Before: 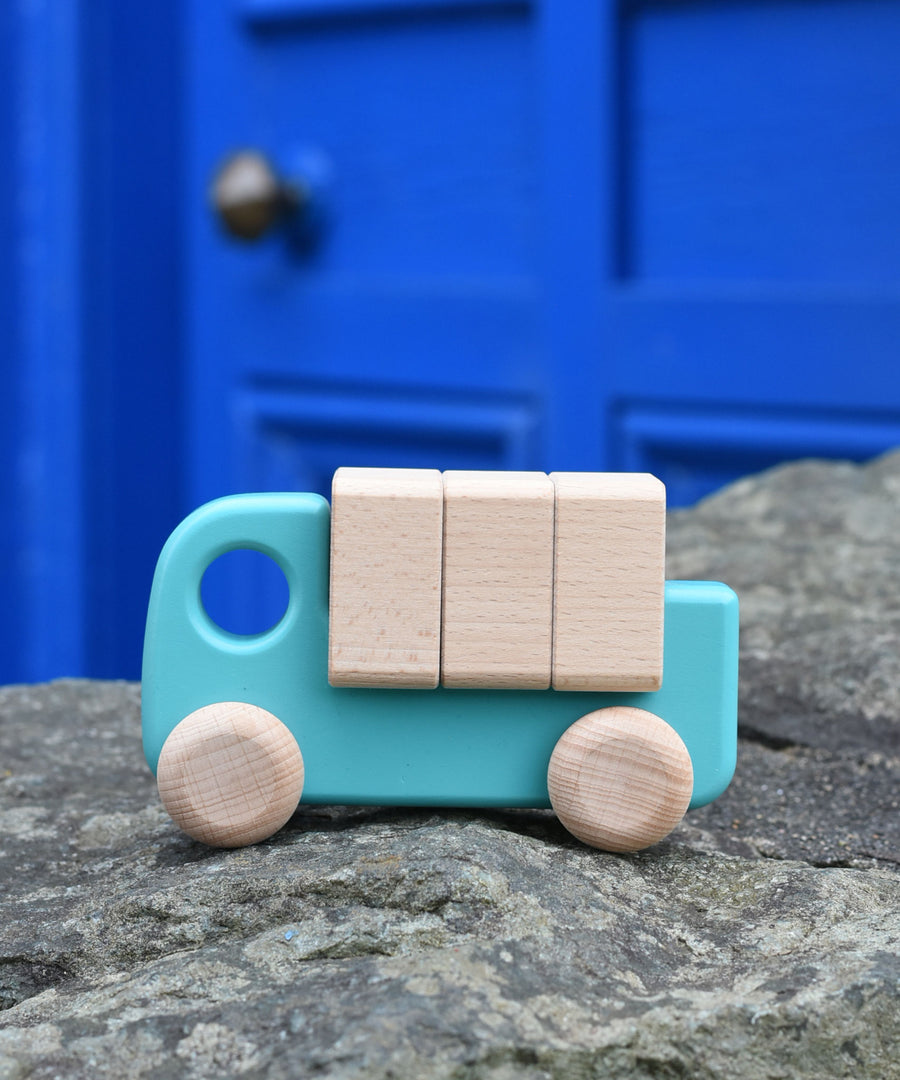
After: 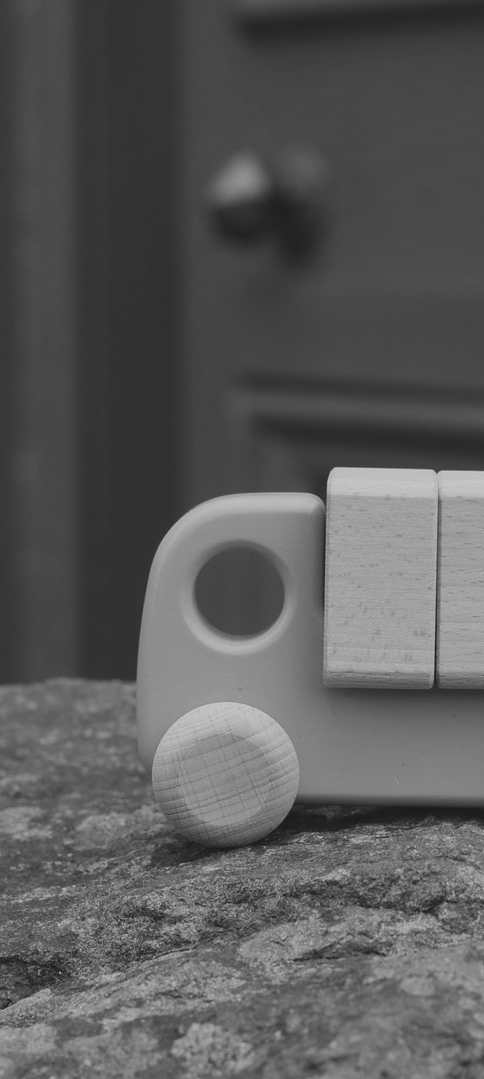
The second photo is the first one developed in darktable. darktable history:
color correction: highlights a* 12.23, highlights b* 5.41
crop: left 0.587%, right 45.588%, bottom 0.086%
exposure: black level correction -0.015, exposure -0.5 EV, compensate highlight preservation false
monochrome: a -92.57, b 58.91
